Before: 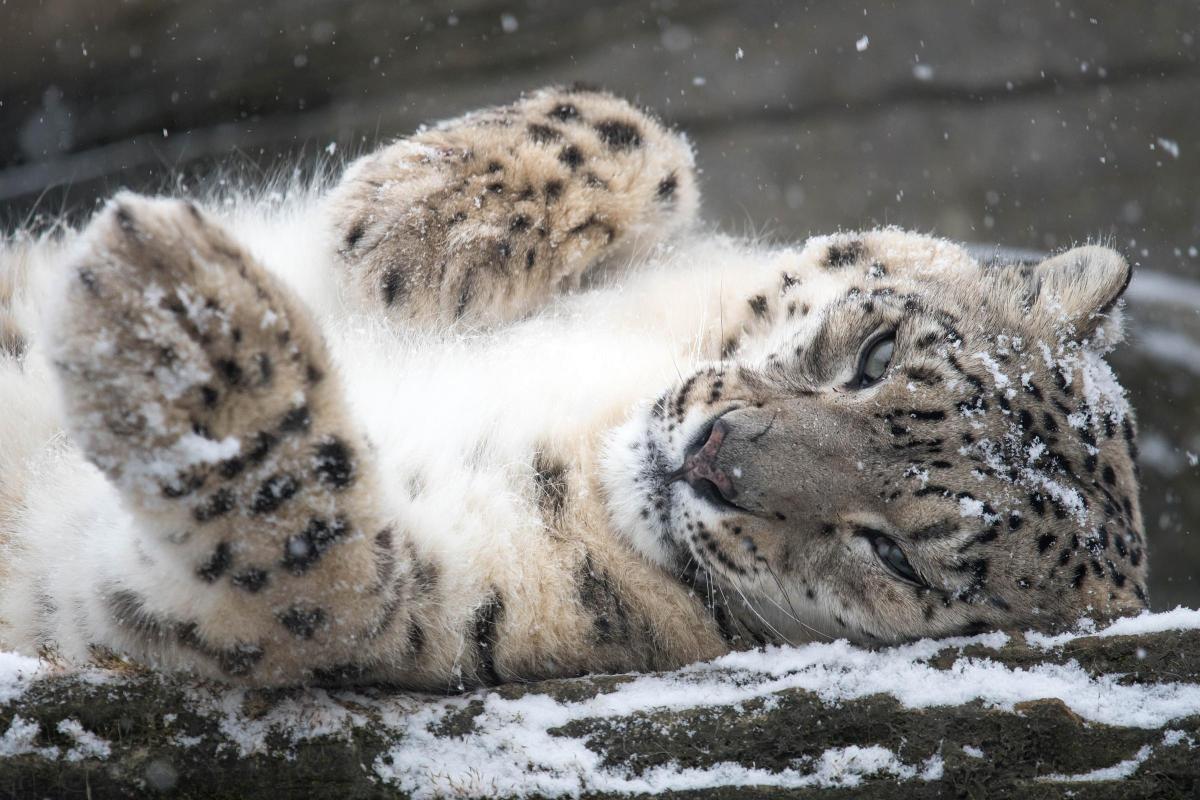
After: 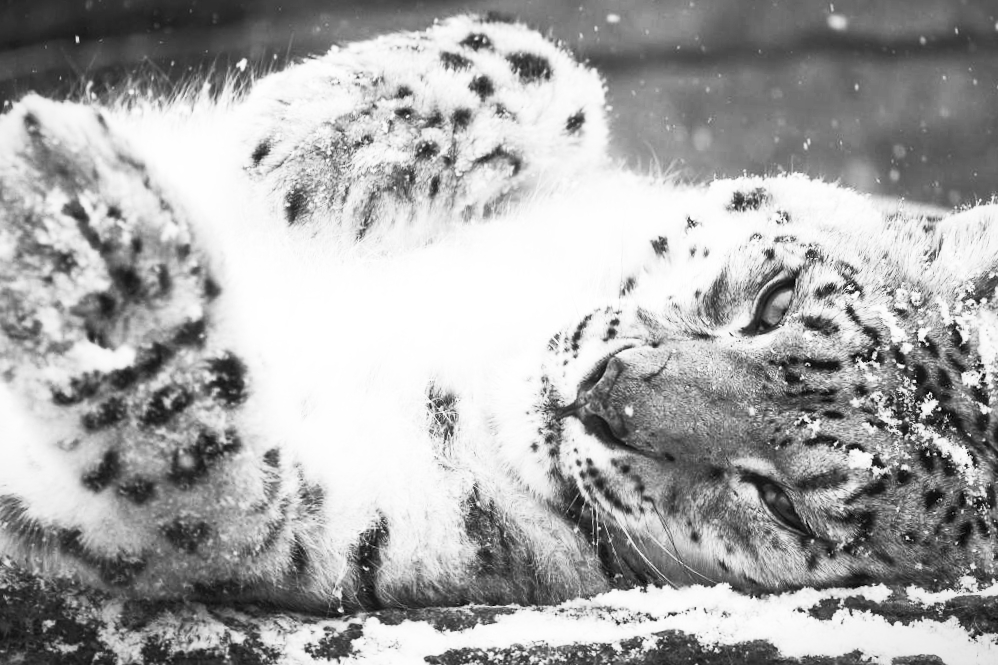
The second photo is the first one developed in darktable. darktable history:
vignetting: fall-off start 100%, brightness -0.282, width/height ratio 1.31
crop and rotate: angle -3.27°, left 5.211%, top 5.211%, right 4.607%, bottom 4.607%
contrast brightness saturation: contrast 0.53, brightness 0.47, saturation -1
